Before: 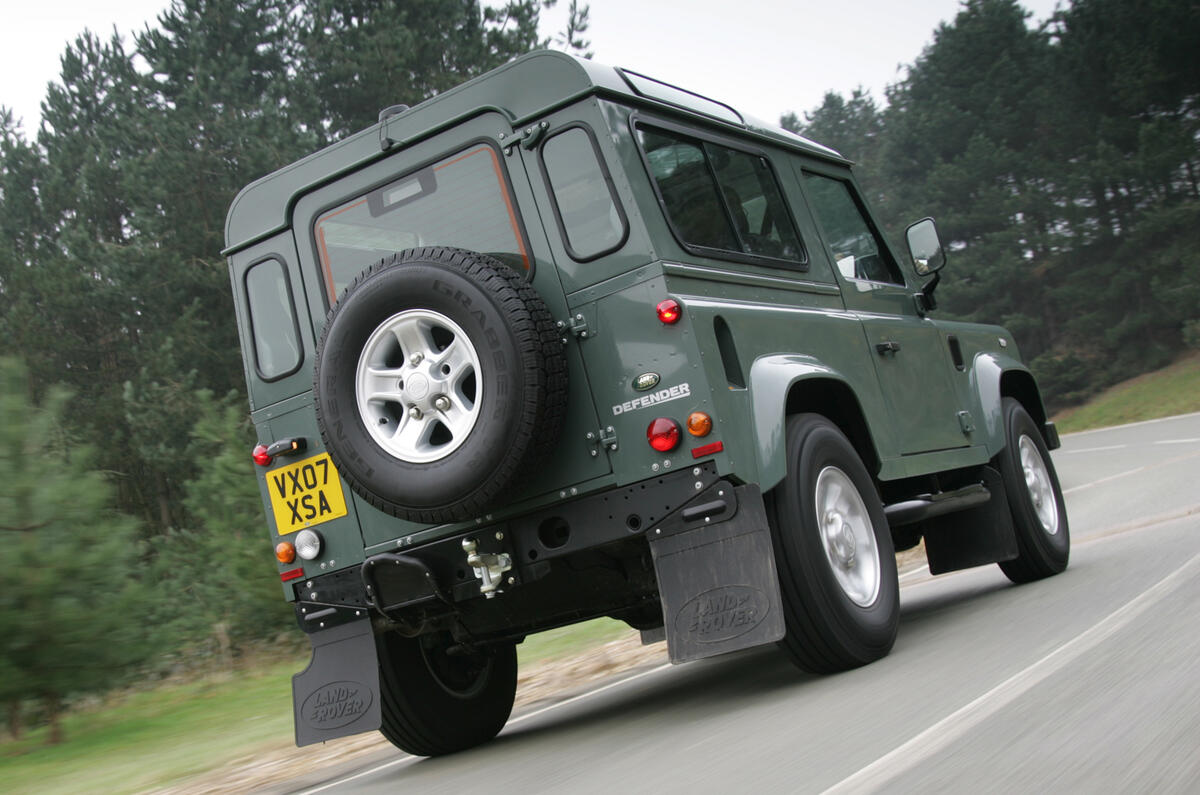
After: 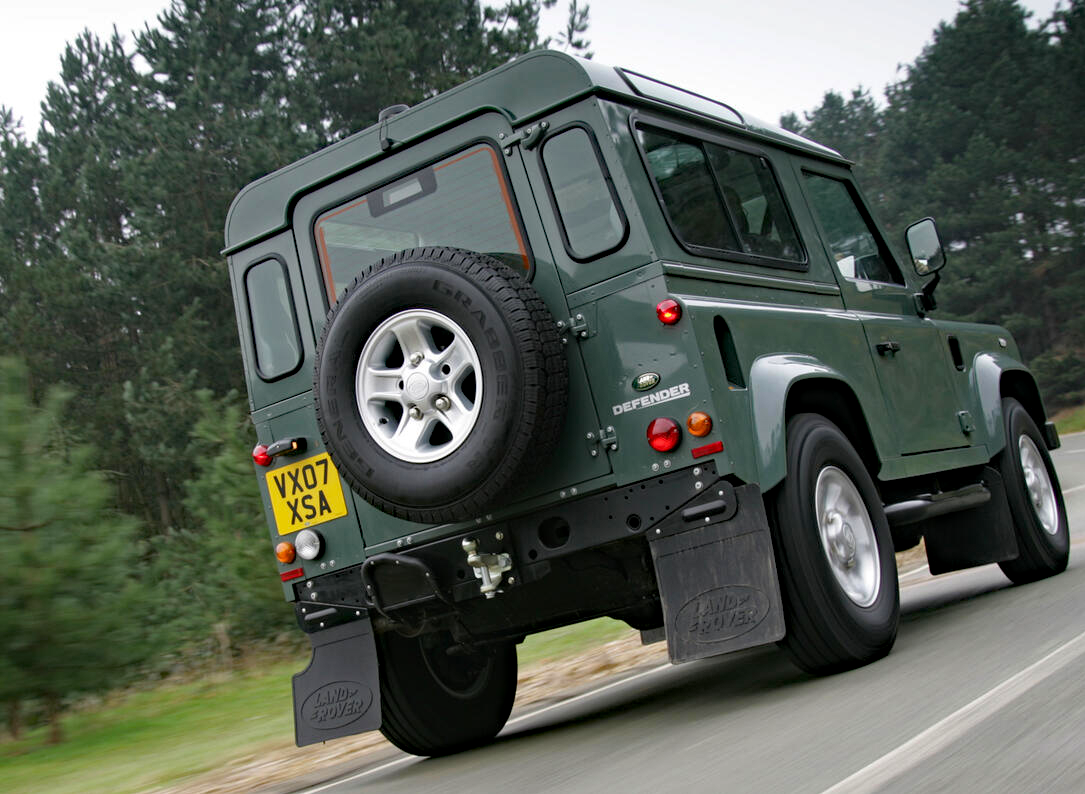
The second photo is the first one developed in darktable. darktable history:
haze removal: strength 0.42, compatibility mode true, adaptive false
crop: right 9.509%, bottom 0.031%
